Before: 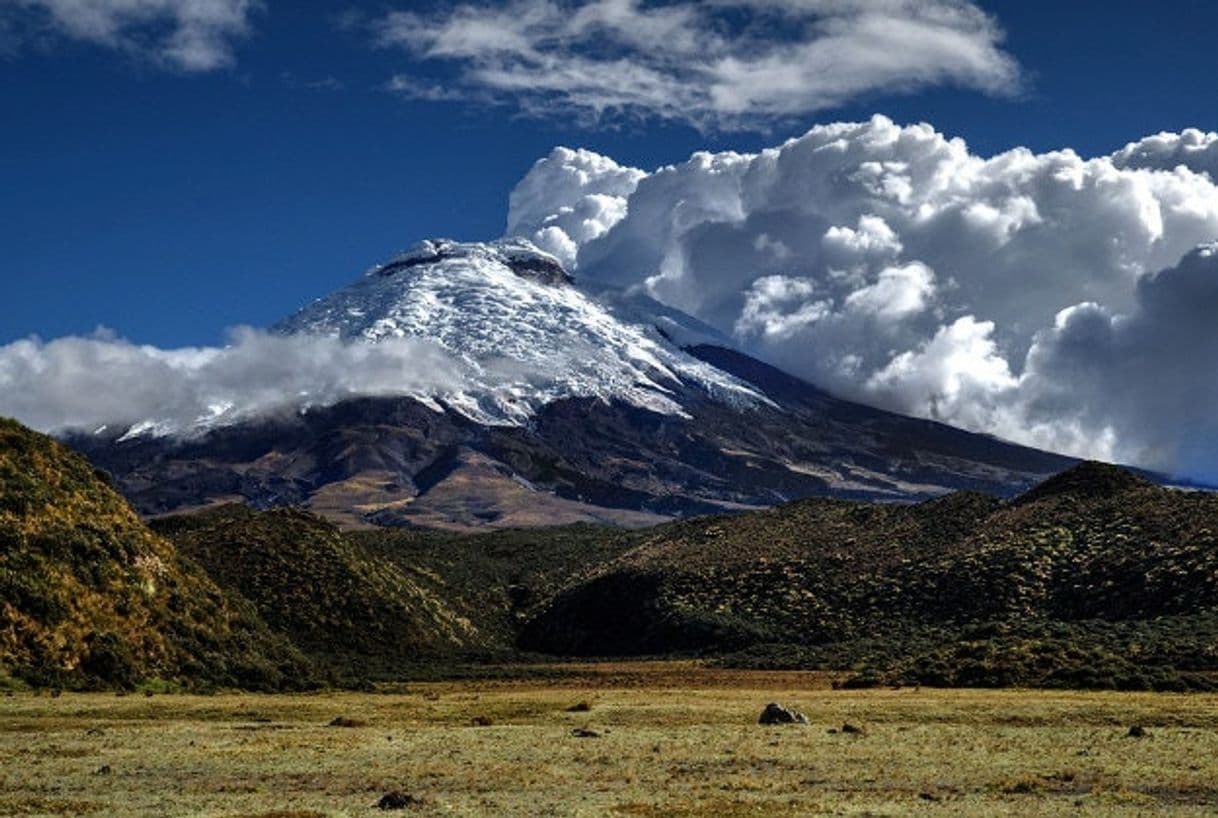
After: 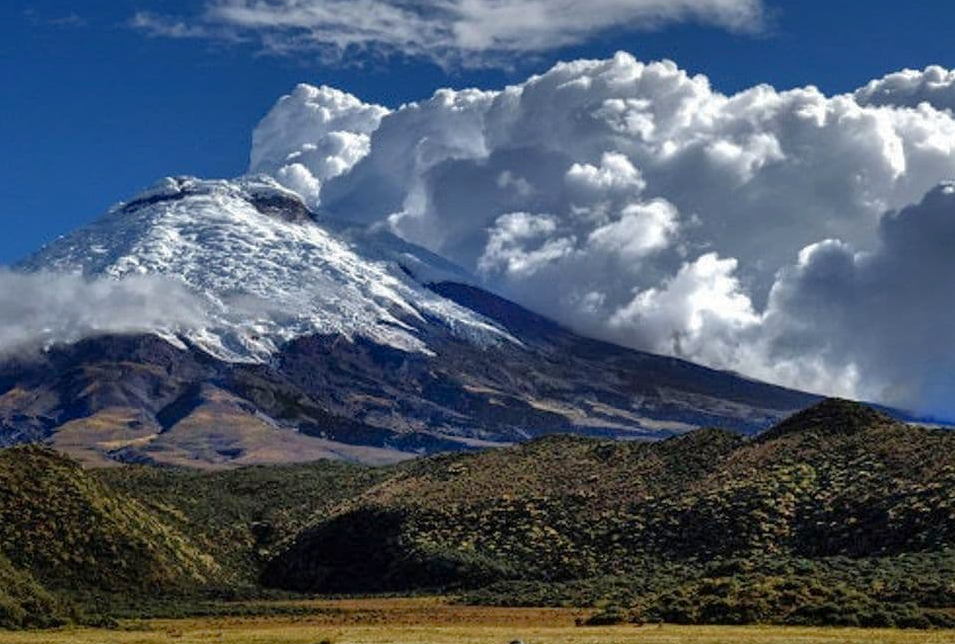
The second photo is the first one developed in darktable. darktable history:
crop and rotate: left 21.147%, top 7.726%, right 0.366%, bottom 13.475%
color balance rgb: power › luminance 1.402%, perceptual saturation grading › global saturation 1.555%, perceptual saturation grading › highlights -2.169%, perceptual saturation grading › mid-tones 3.702%, perceptual saturation grading › shadows 8.571%, global vibrance 5.489%
shadows and highlights: highlights color adjustment 0.102%
